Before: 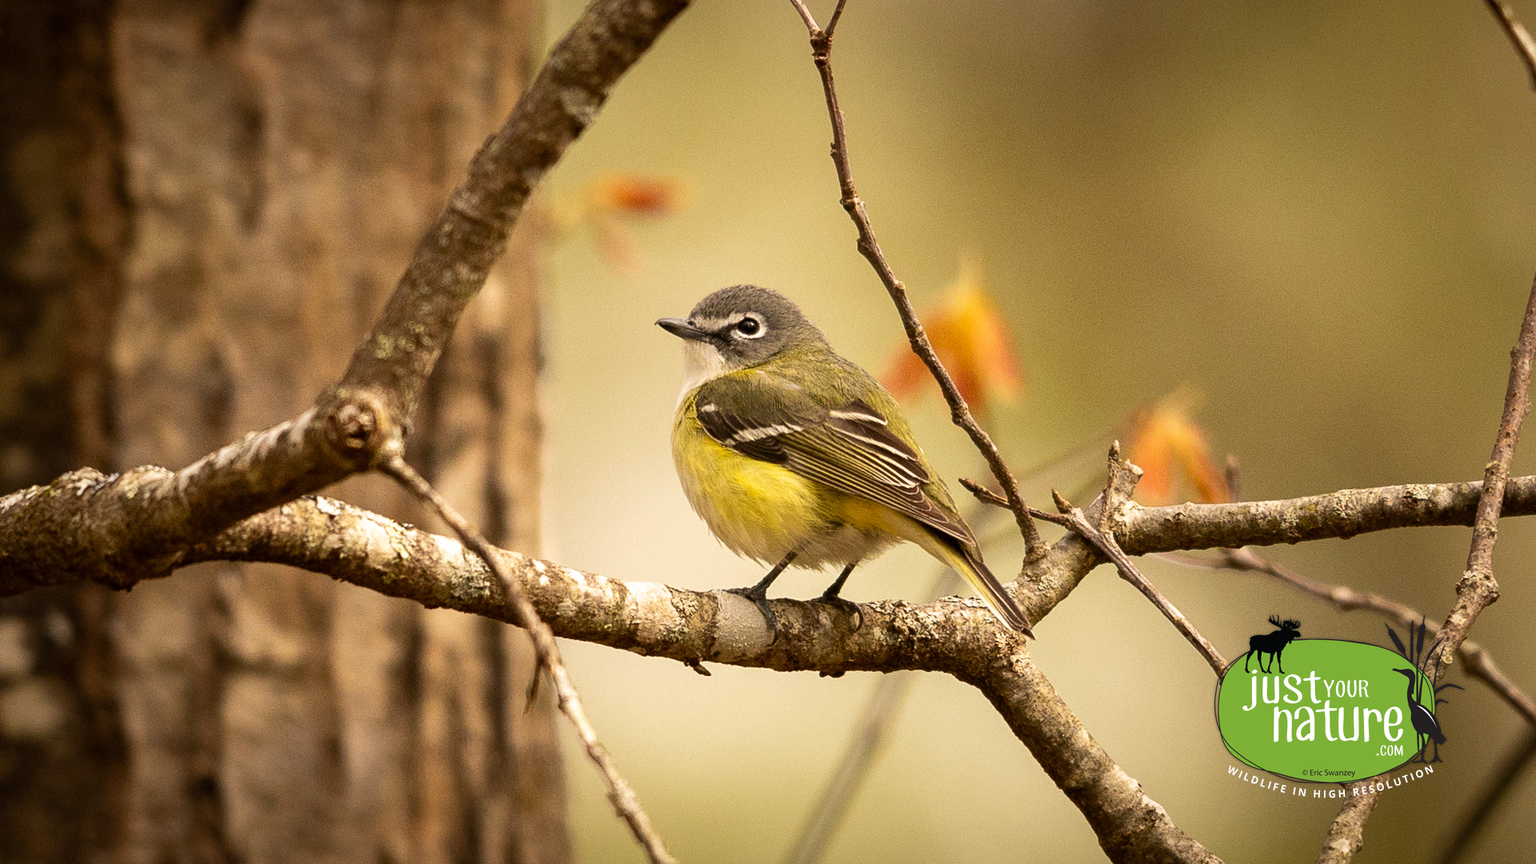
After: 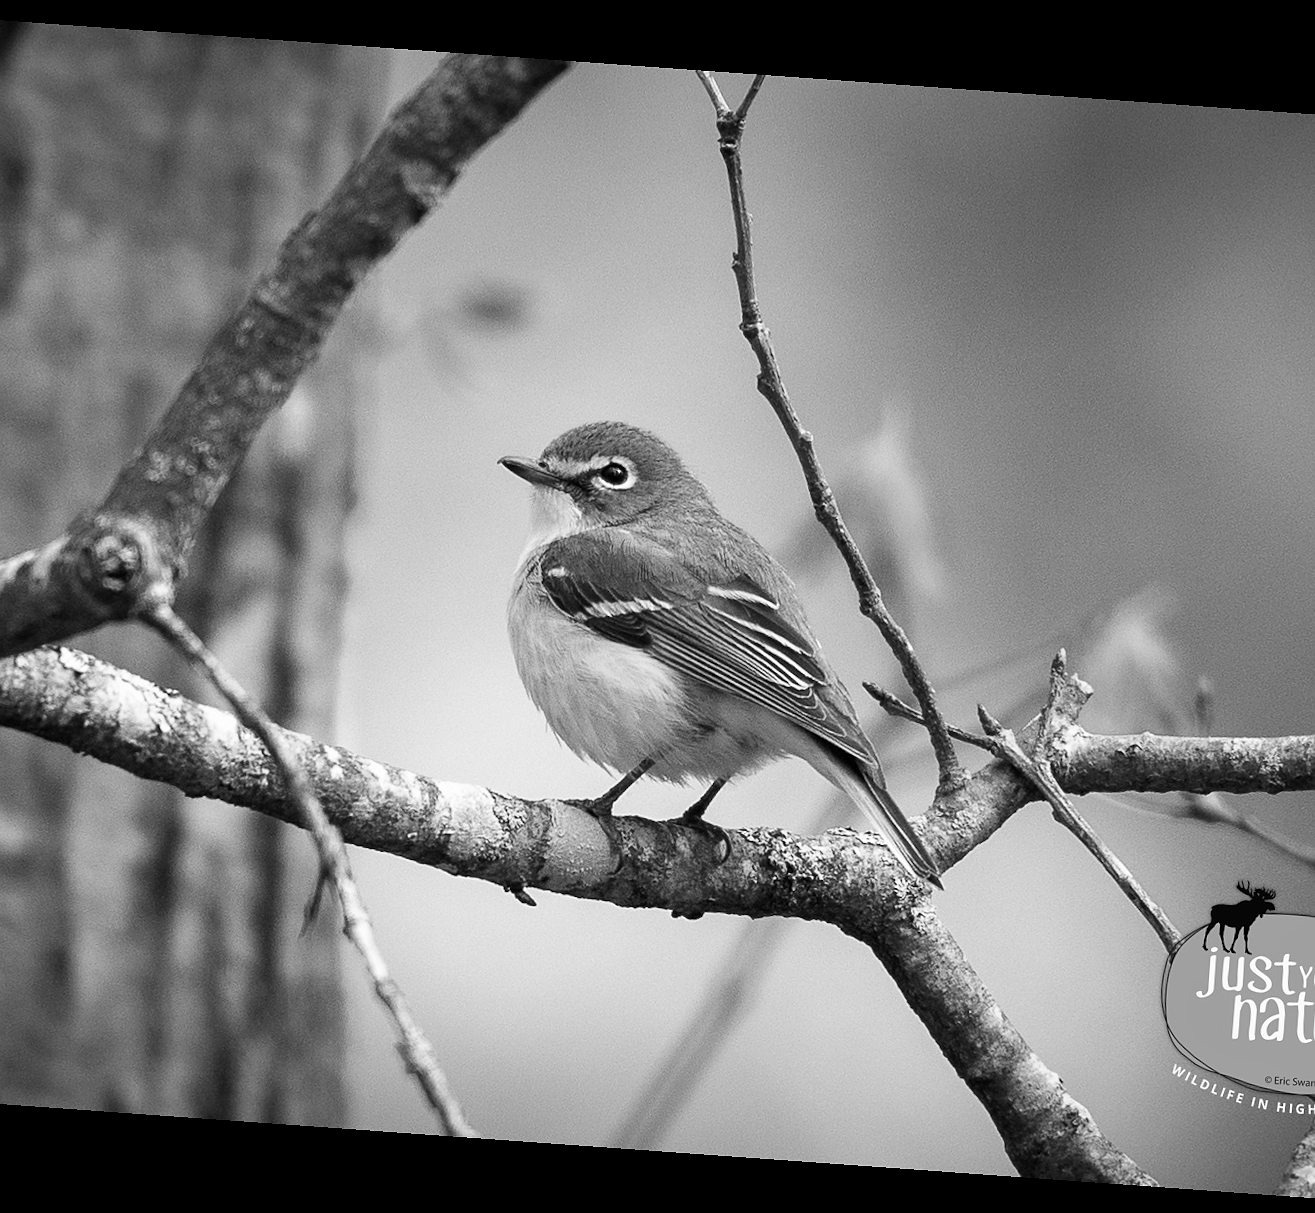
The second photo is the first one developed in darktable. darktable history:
monochrome: on, module defaults
crop and rotate: left 18.442%, right 15.508%
rotate and perspective: rotation 4.1°, automatic cropping off
sharpen: radius 1, threshold 1
